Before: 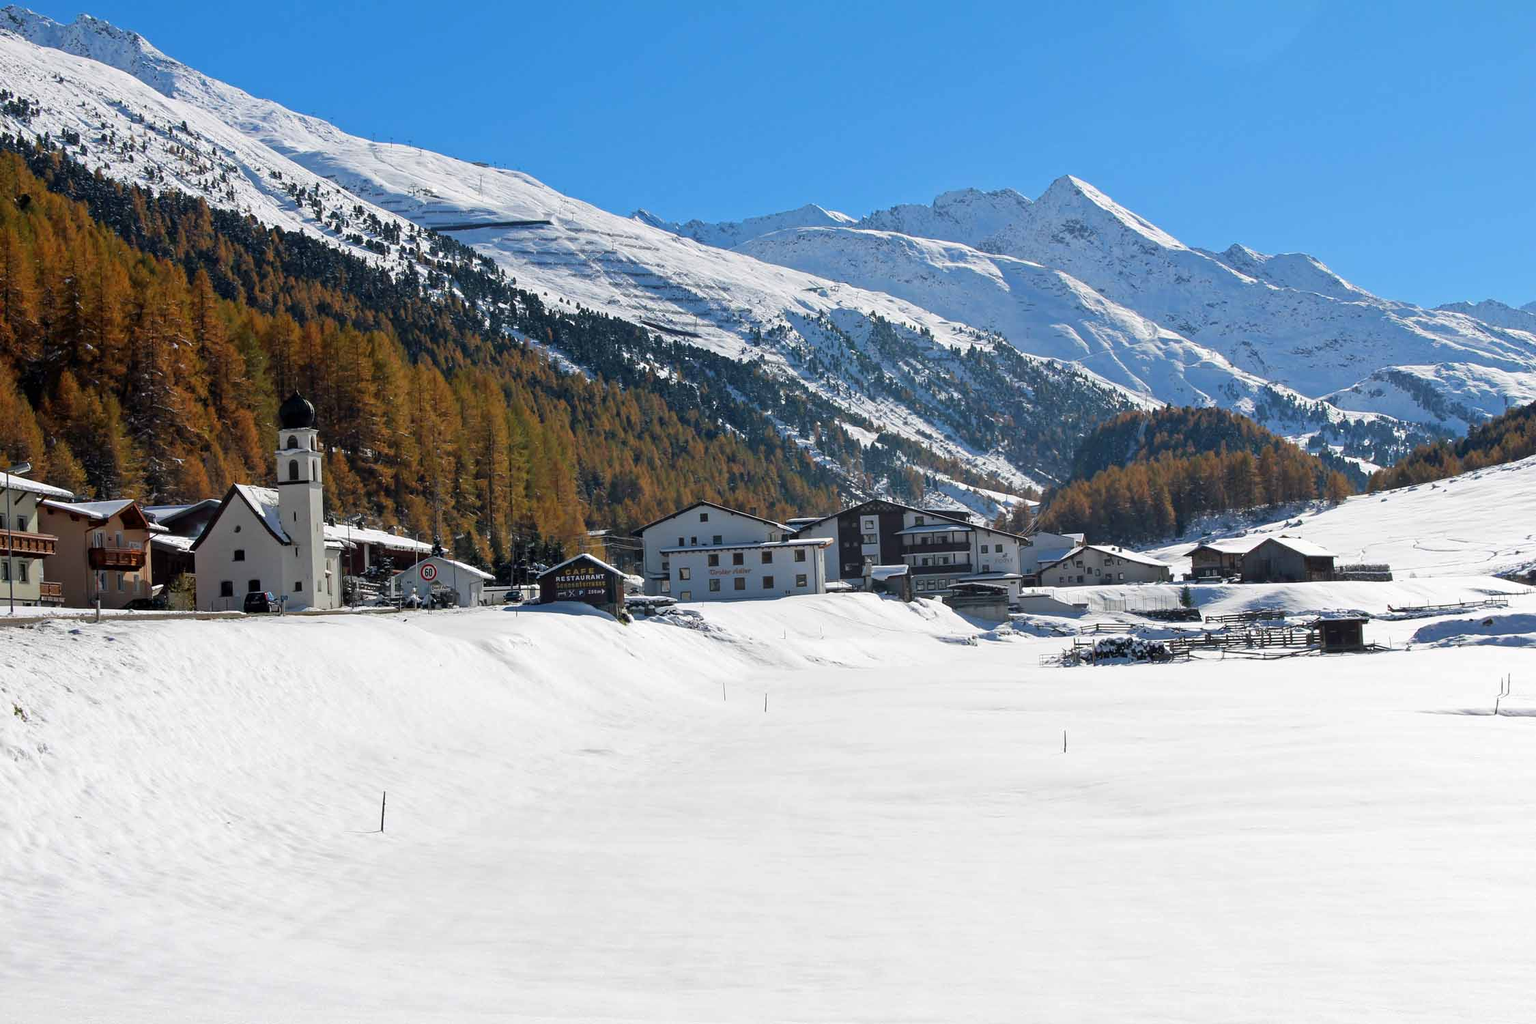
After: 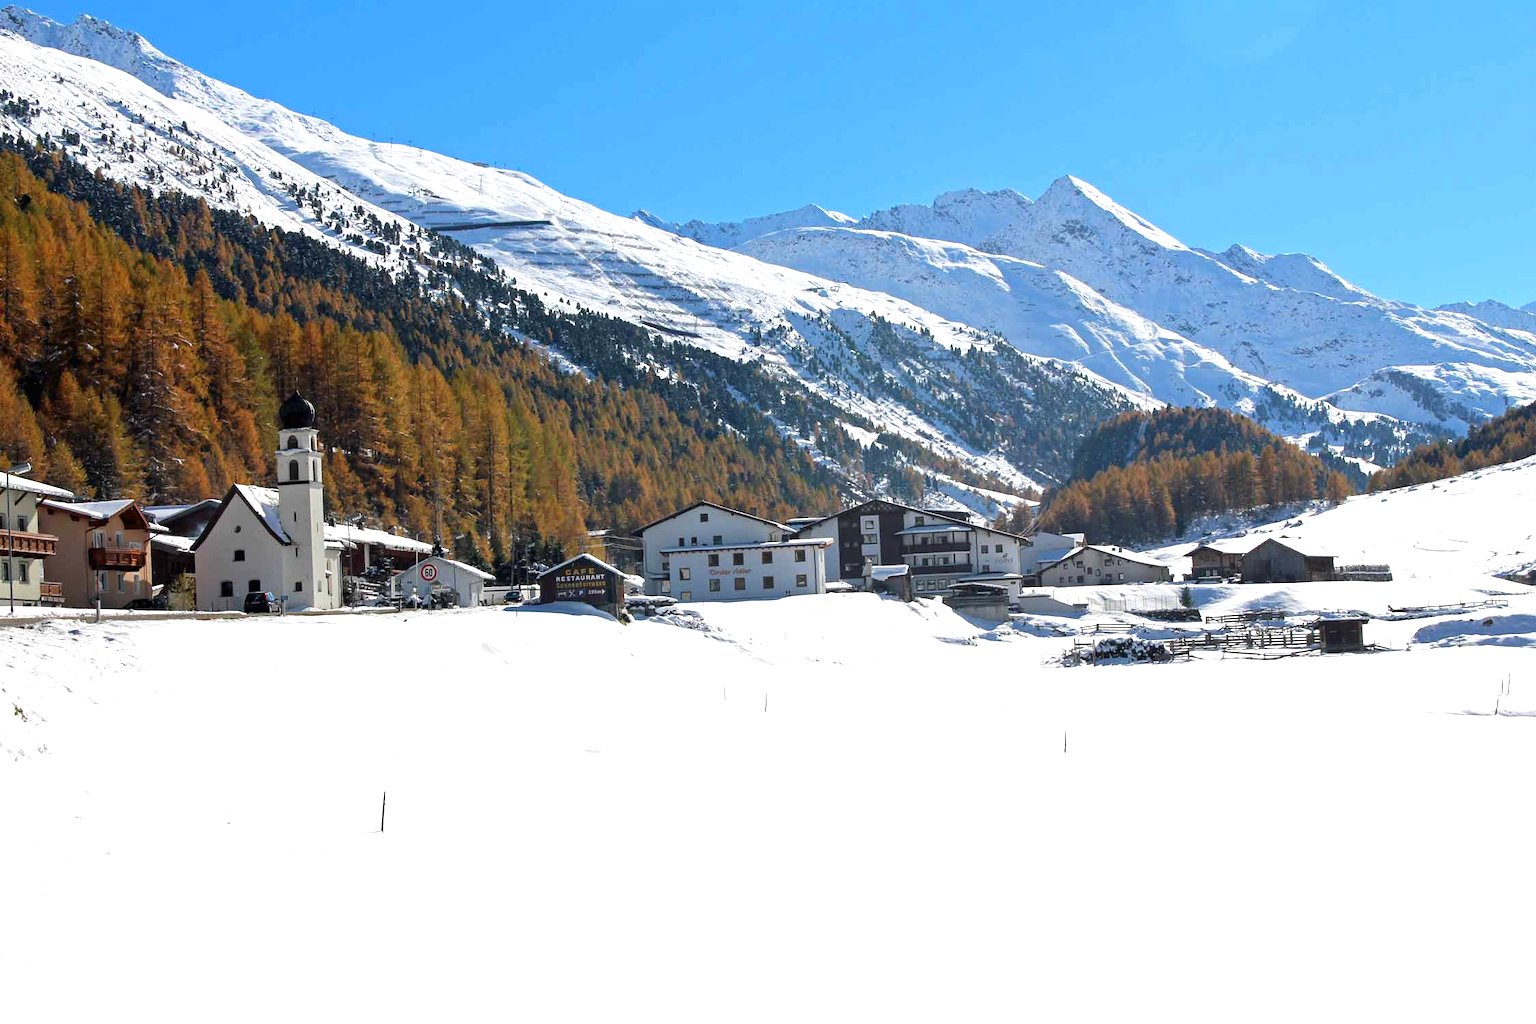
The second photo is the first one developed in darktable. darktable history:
exposure: exposure 0.61 EV, compensate highlight preservation false
tone equalizer: edges refinement/feathering 500, mask exposure compensation -1.57 EV, preserve details no
